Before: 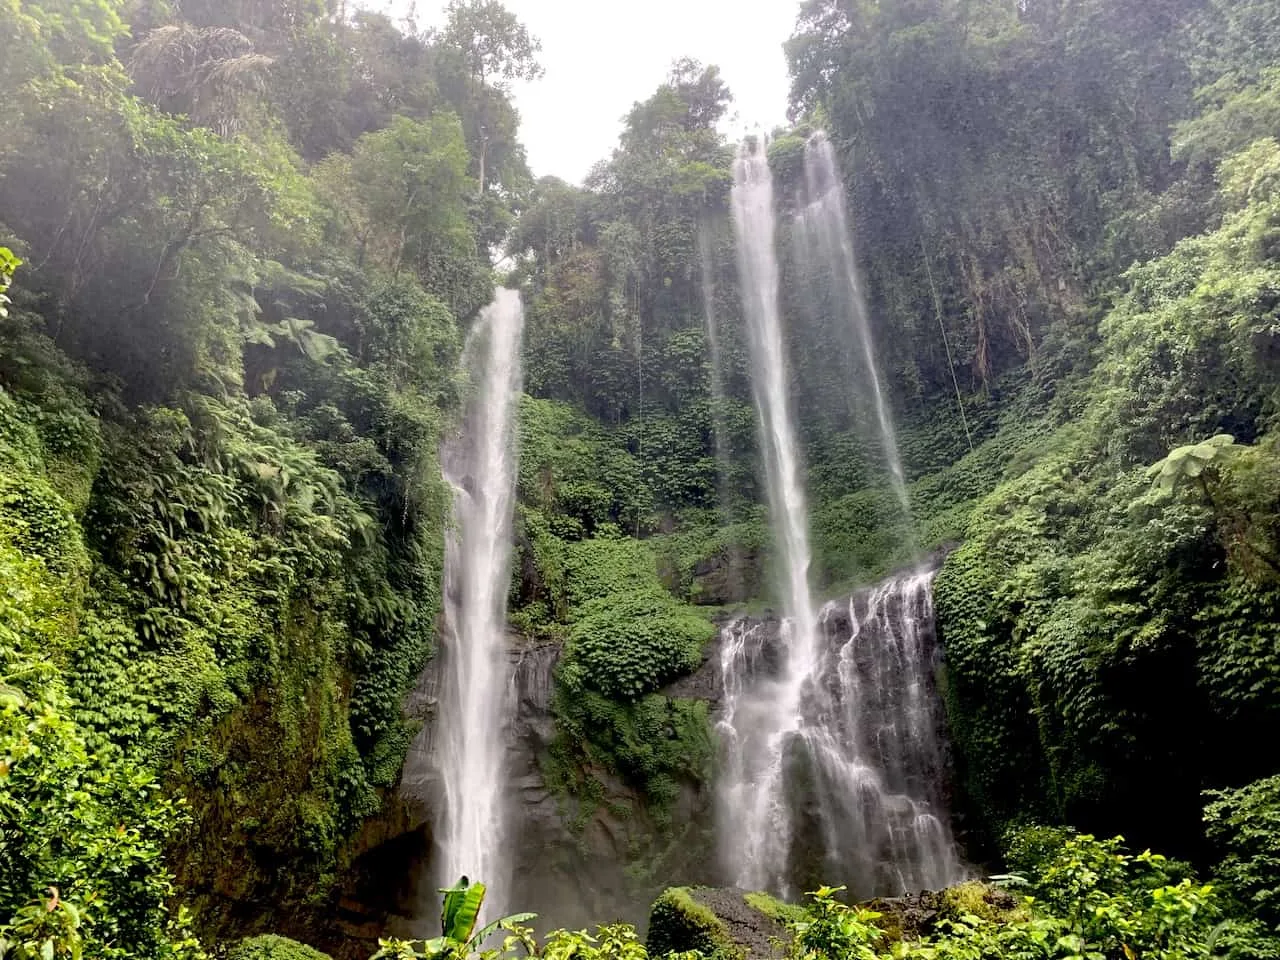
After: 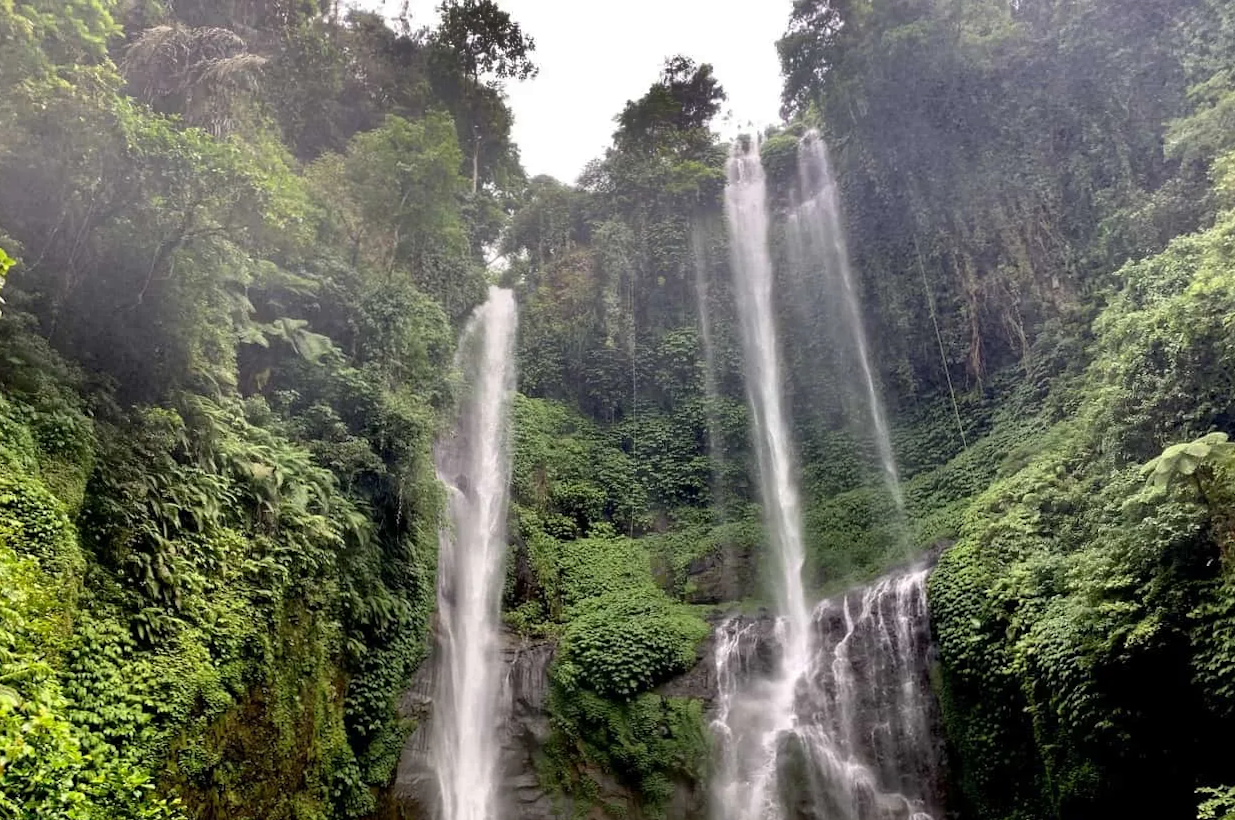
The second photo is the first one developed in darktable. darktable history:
crop and rotate: angle 0.116°, left 0.356%, right 2.847%, bottom 14.333%
base curve: curves: ch0 [(0, 0) (0.472, 0.455) (1, 1)], preserve colors none
shadows and highlights: shadows 20.87, highlights -81.36, soften with gaussian
